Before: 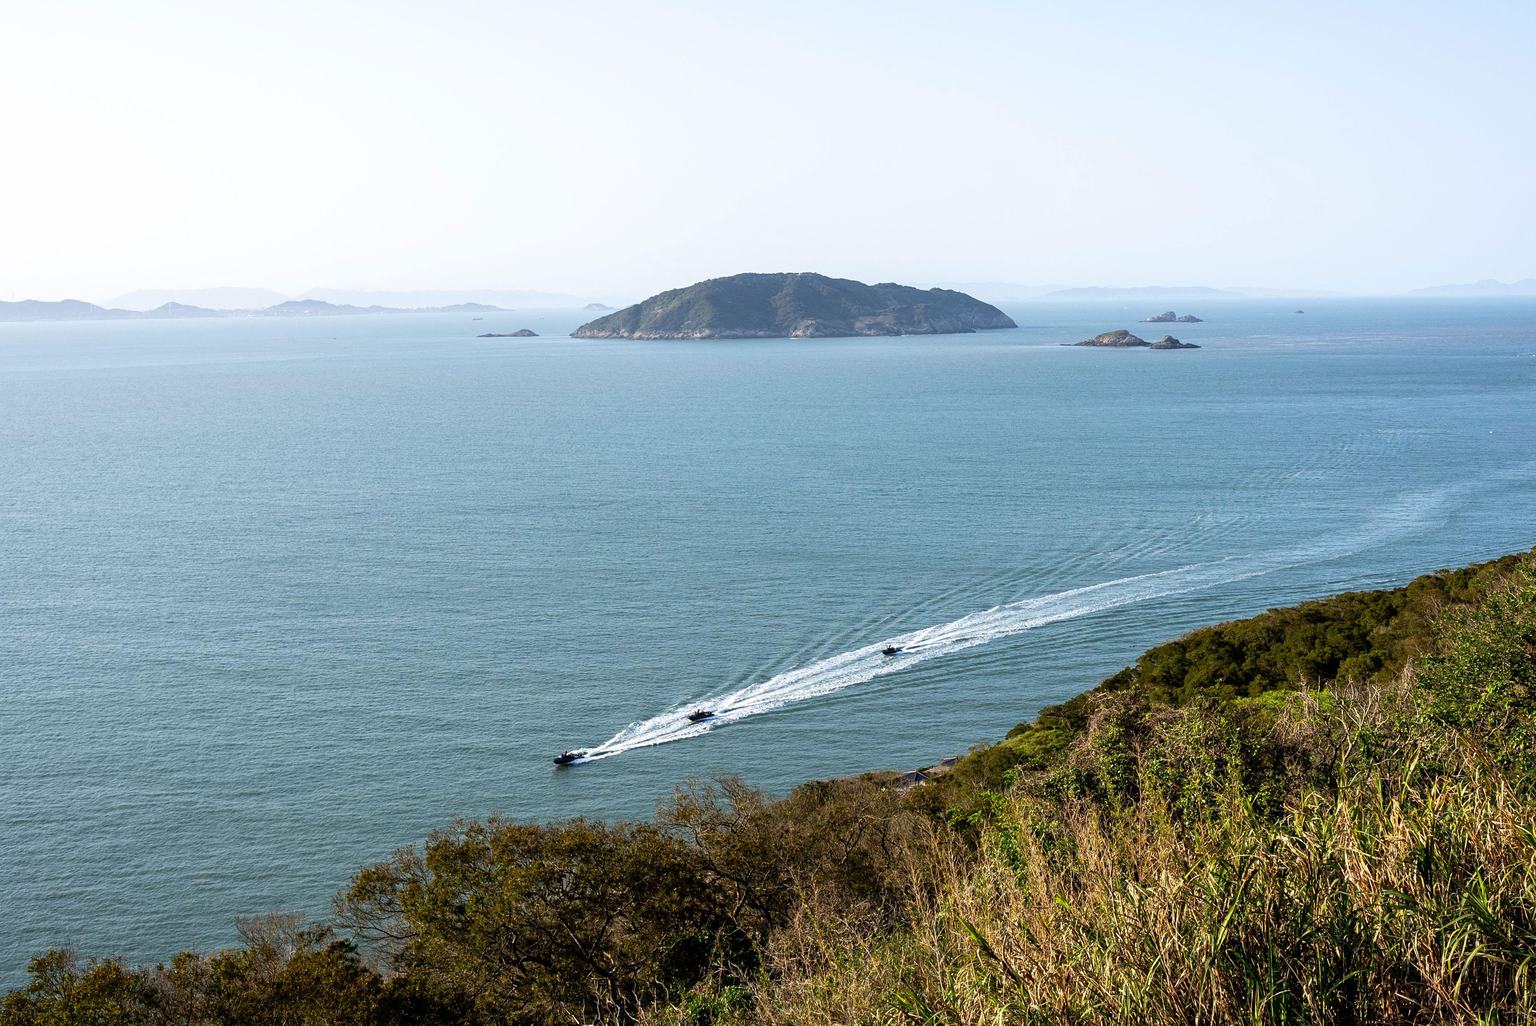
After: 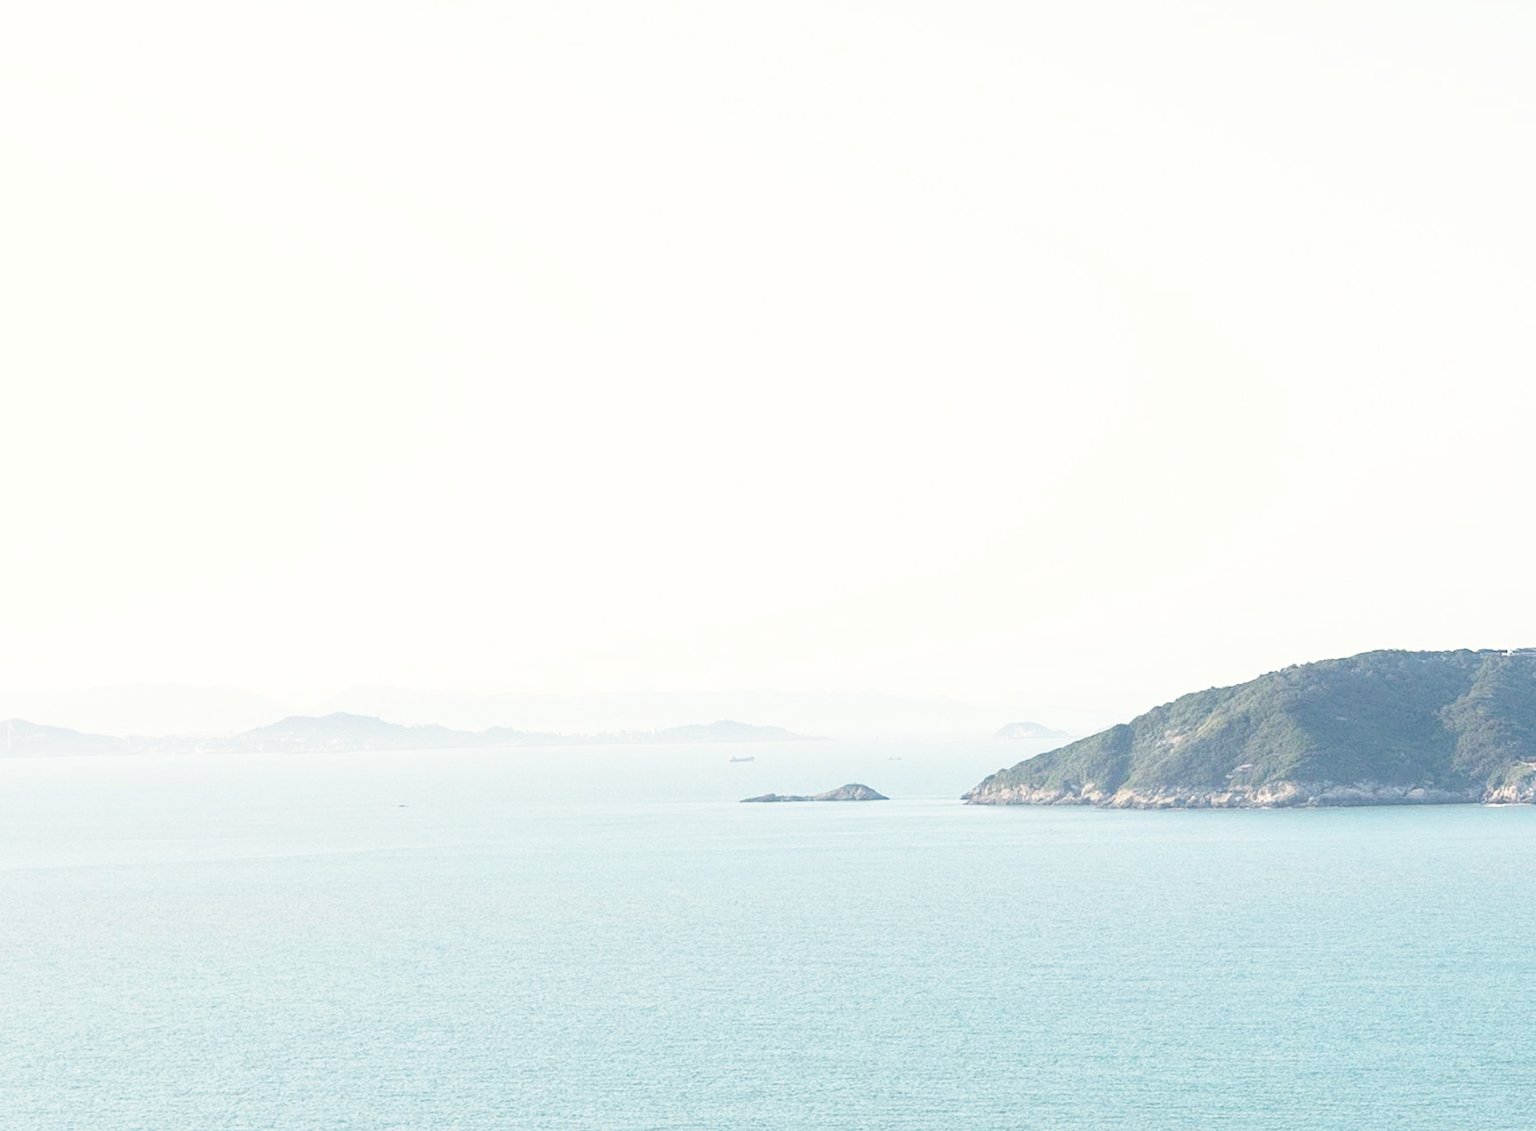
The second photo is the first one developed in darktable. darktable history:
white balance: red 1.029, blue 0.92
tone equalizer: on, module defaults
crop and rotate: left 10.817%, top 0.062%, right 47.194%, bottom 53.626%
base curve: curves: ch0 [(0, 0) (0.028, 0.03) (0.121, 0.232) (0.46, 0.748) (0.859, 0.968) (1, 1)], preserve colors none
